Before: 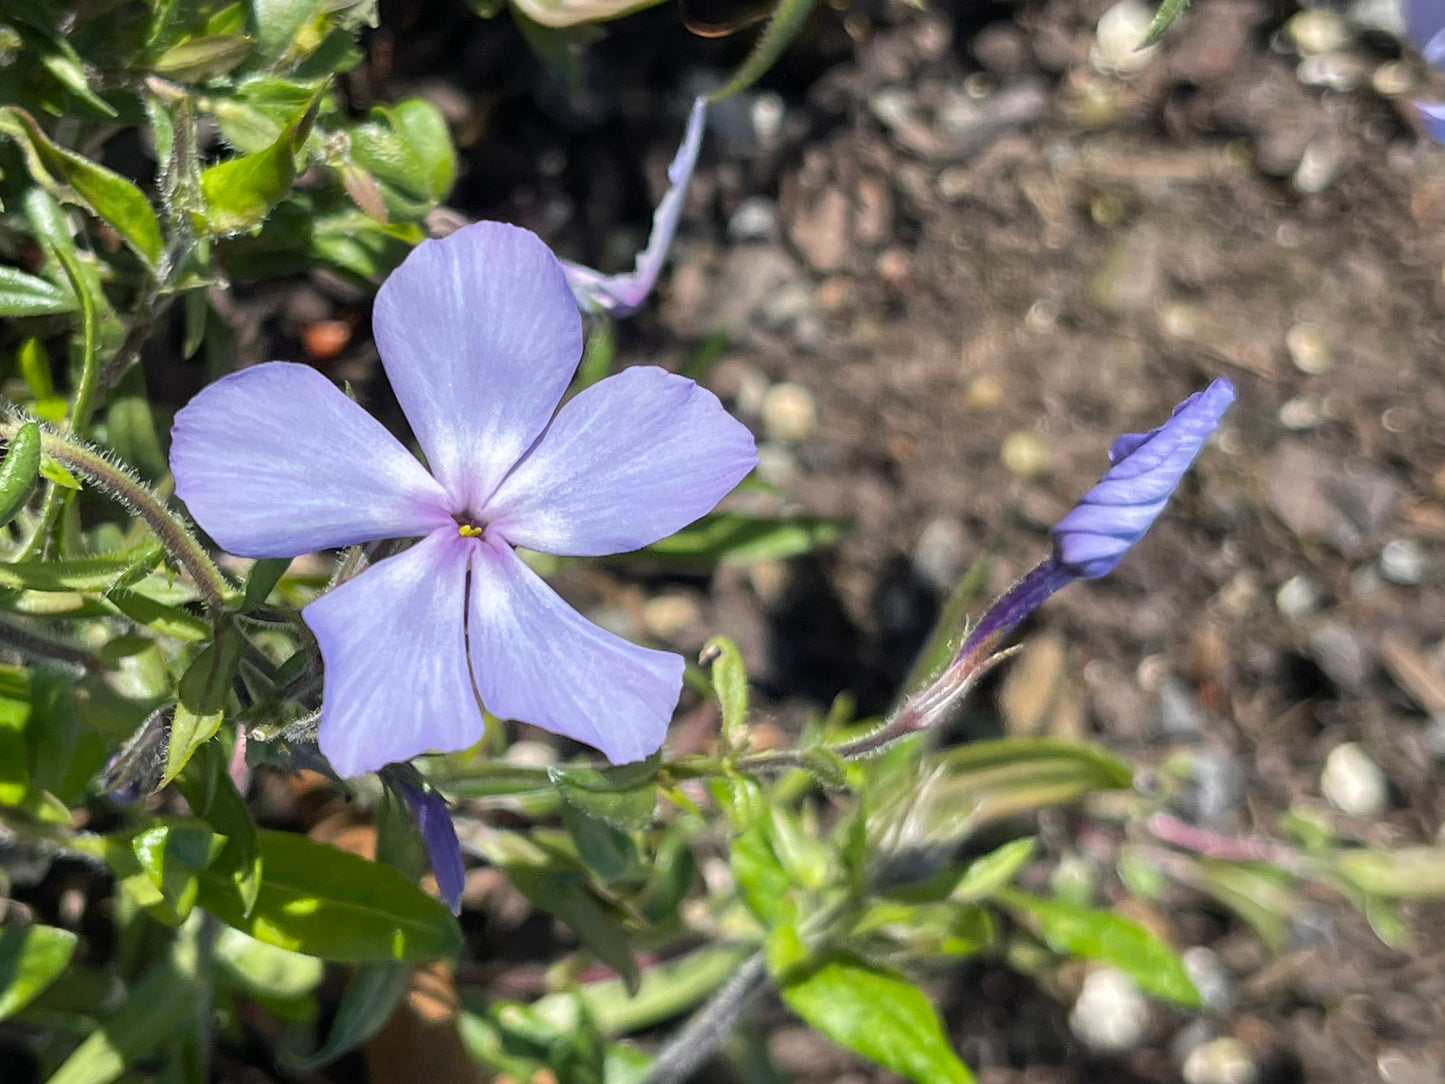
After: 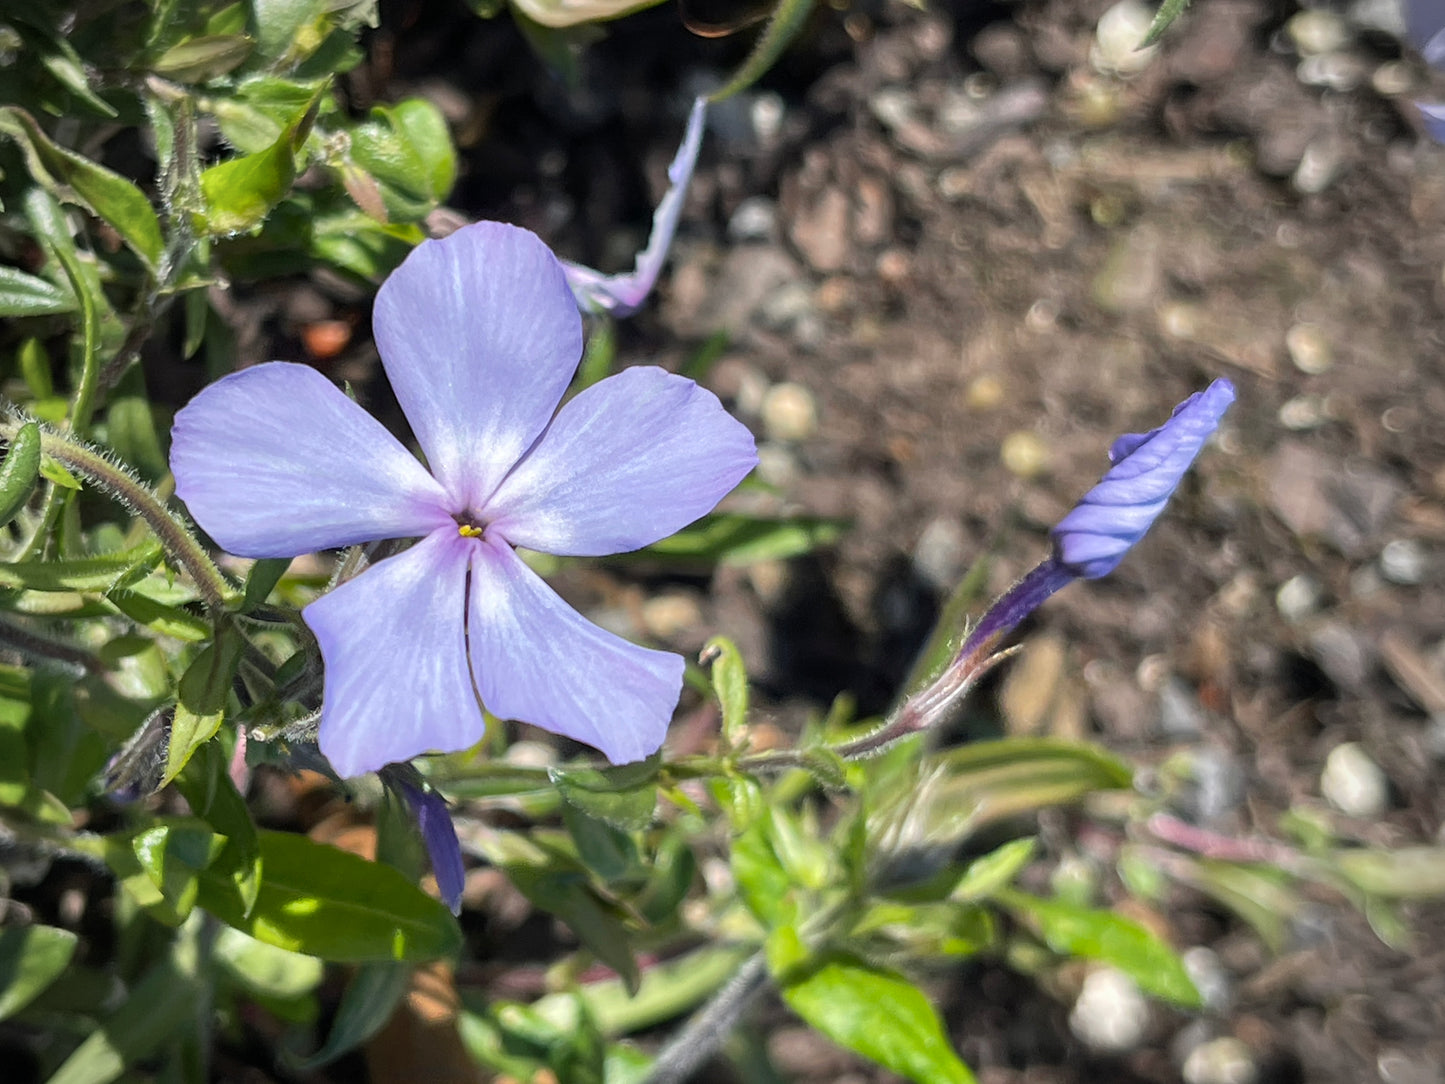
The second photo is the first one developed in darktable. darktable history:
vignetting: fall-off radius 60.51%, unbound false
